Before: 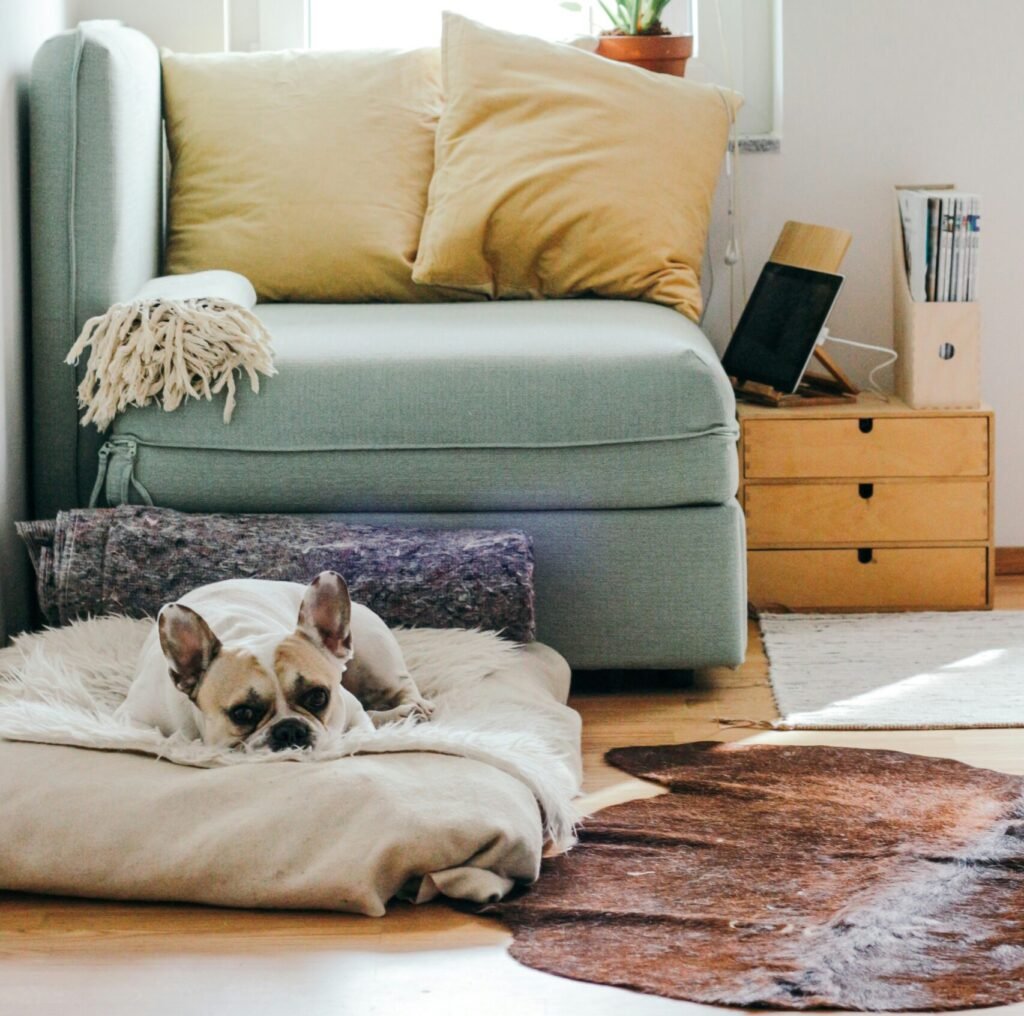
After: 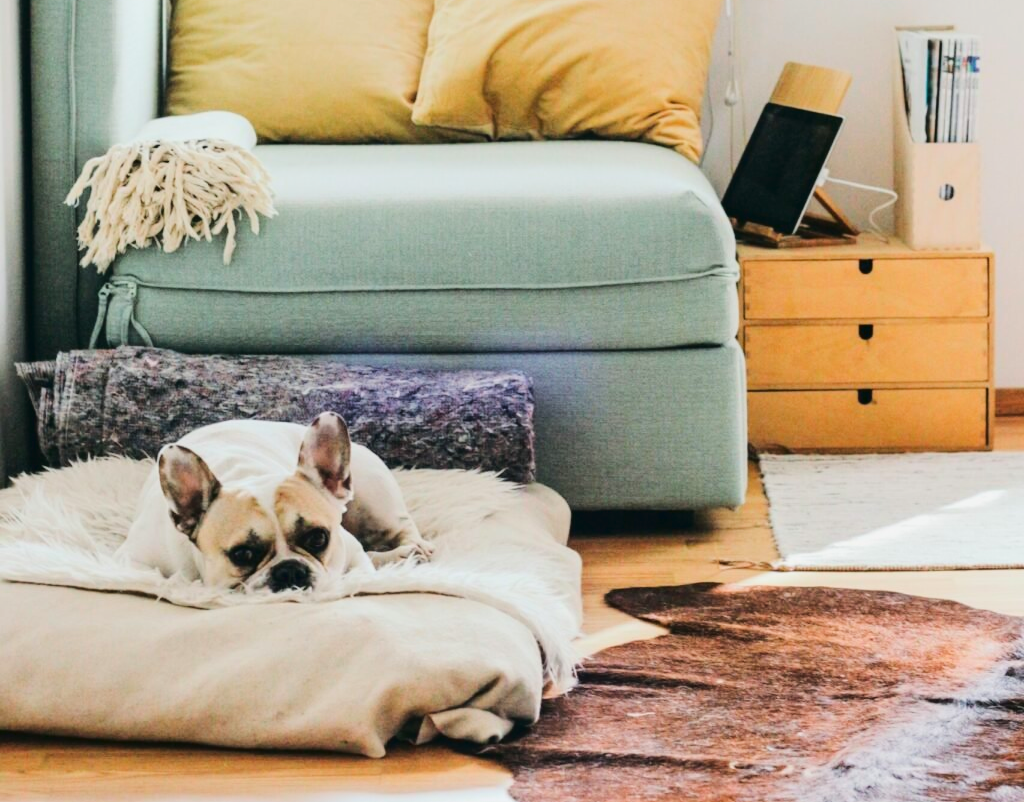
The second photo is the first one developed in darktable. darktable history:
crop and rotate: top 15.694%, bottom 5.308%
tone curve: curves: ch0 [(0, 0.026) (0.104, 0.1) (0.233, 0.262) (0.398, 0.507) (0.498, 0.621) (0.65, 0.757) (0.835, 0.883) (1, 0.961)]; ch1 [(0, 0) (0.346, 0.307) (0.408, 0.369) (0.453, 0.457) (0.482, 0.476) (0.502, 0.498) (0.521, 0.503) (0.553, 0.554) (0.638, 0.646) (0.693, 0.727) (1, 1)]; ch2 [(0, 0) (0.366, 0.337) (0.434, 0.46) (0.485, 0.494) (0.5, 0.494) (0.511, 0.508) (0.537, 0.55) (0.579, 0.599) (0.663, 0.67) (1, 1)], color space Lab, linked channels, preserve colors none
